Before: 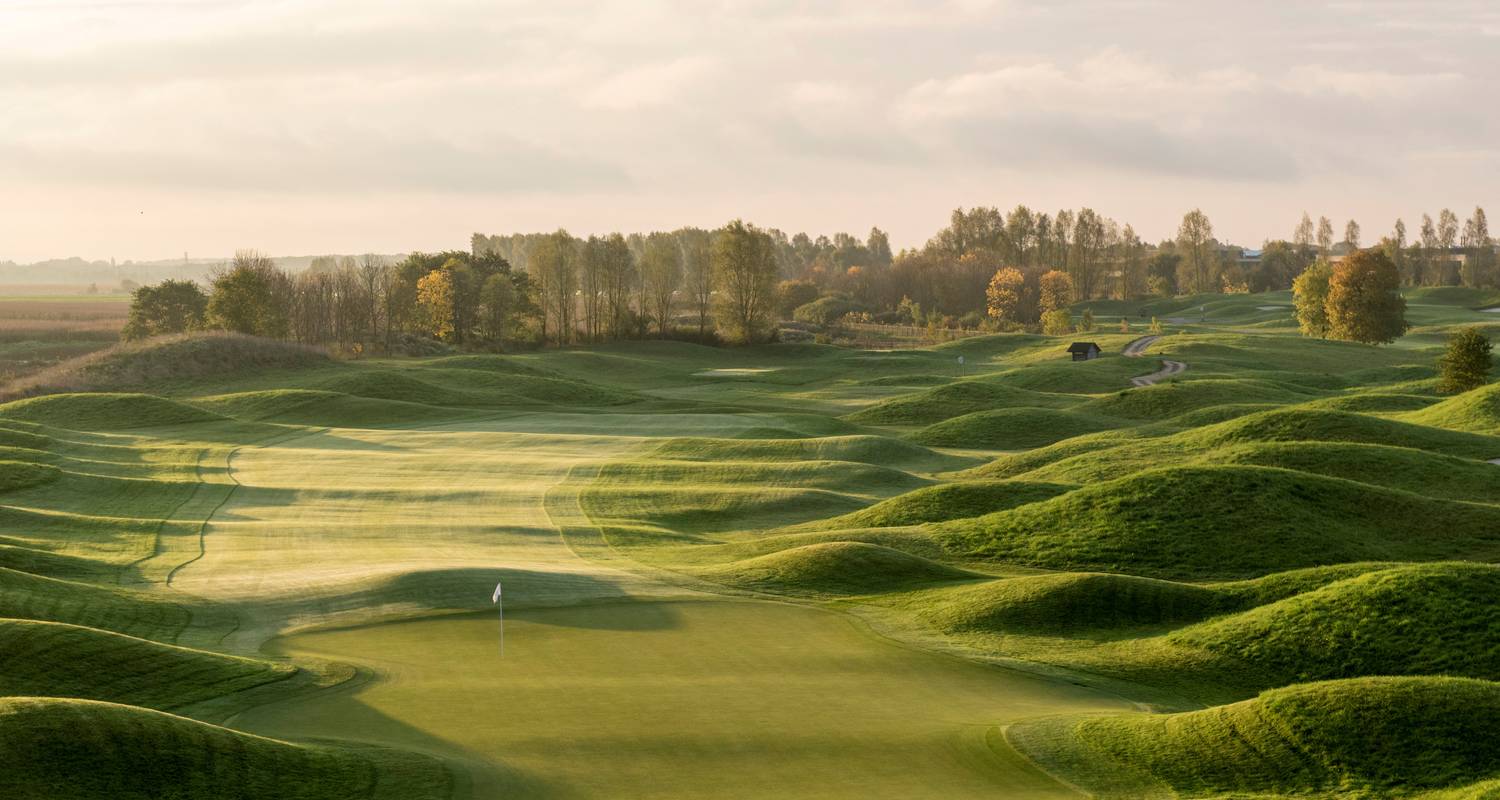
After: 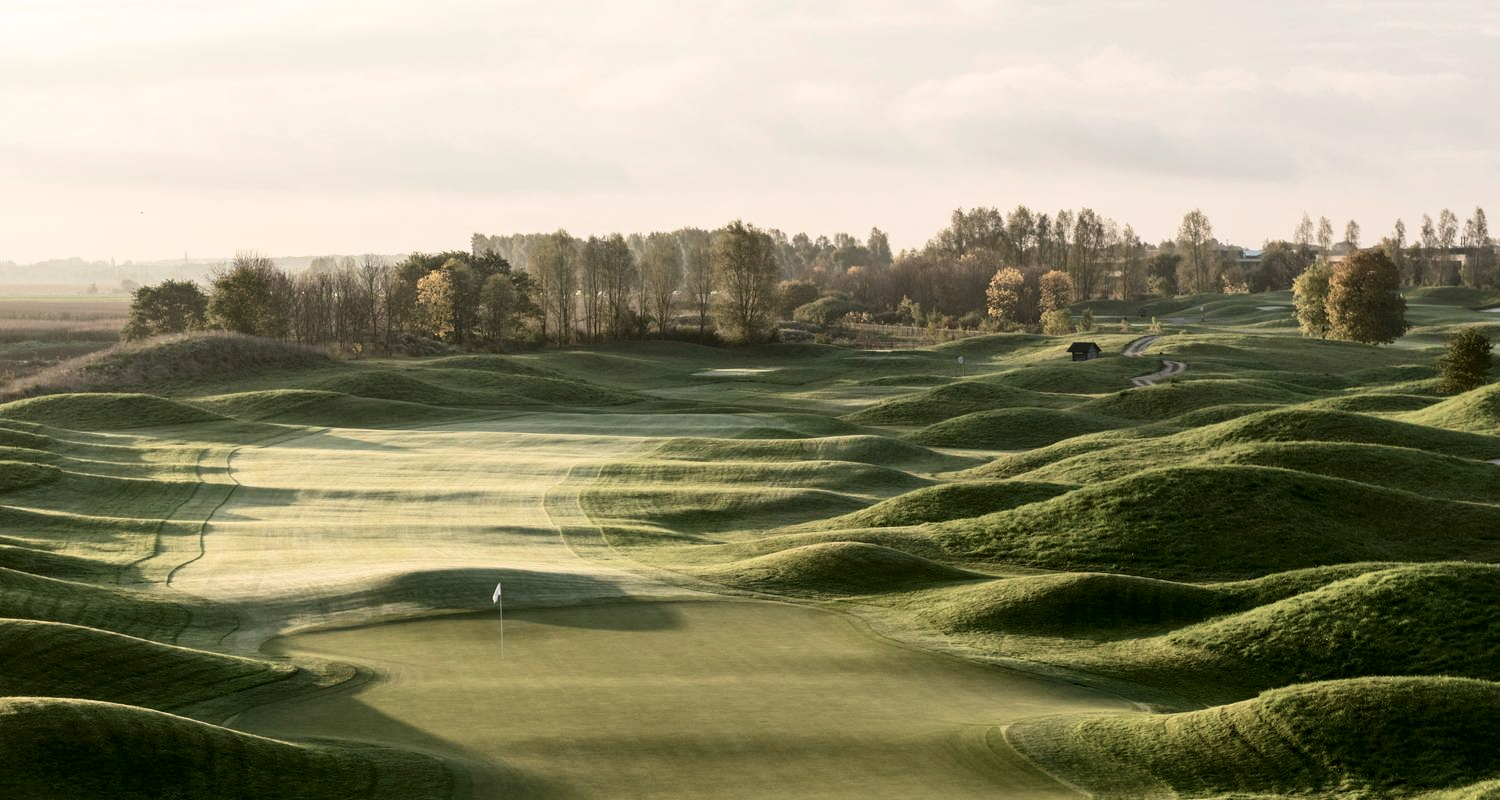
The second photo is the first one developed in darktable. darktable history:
contrast brightness saturation: contrast 0.251, saturation -0.319
